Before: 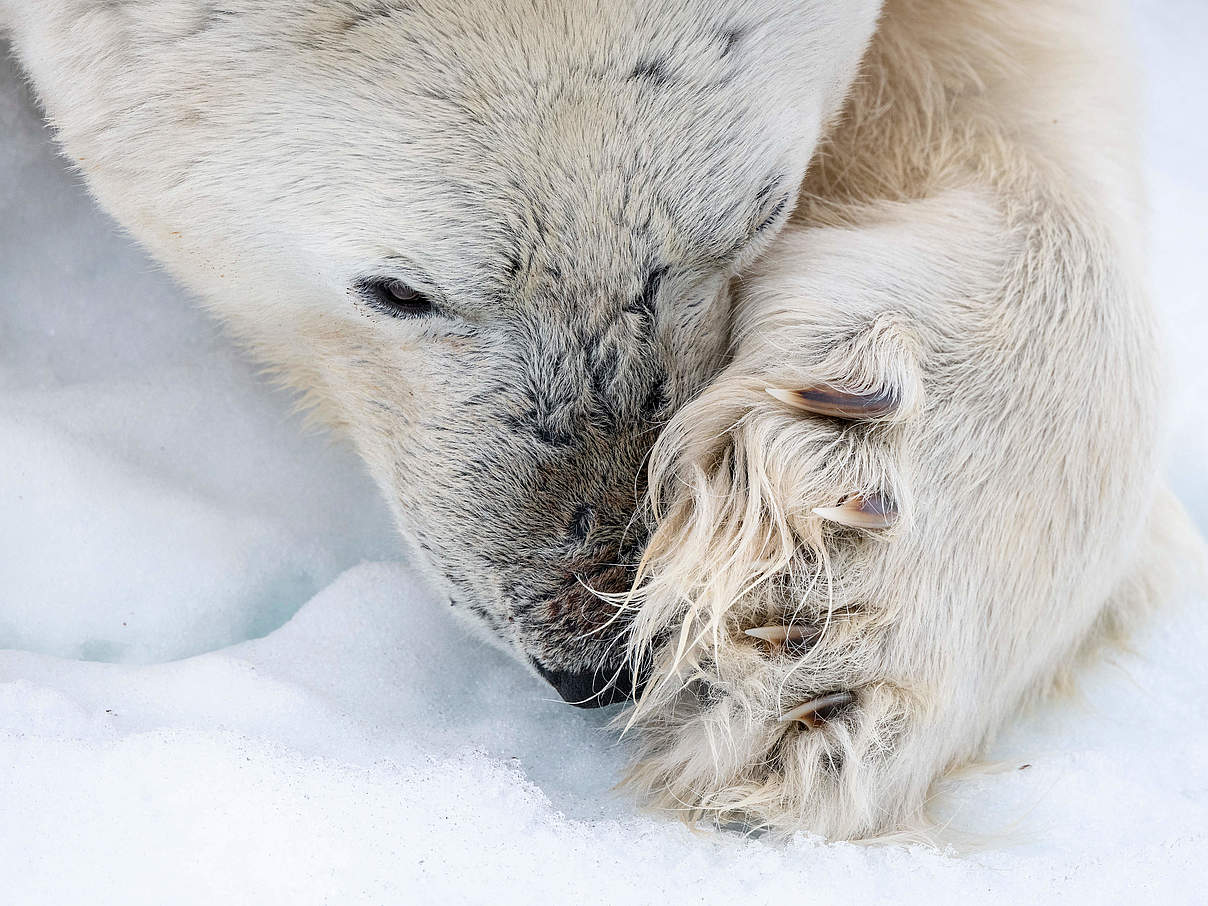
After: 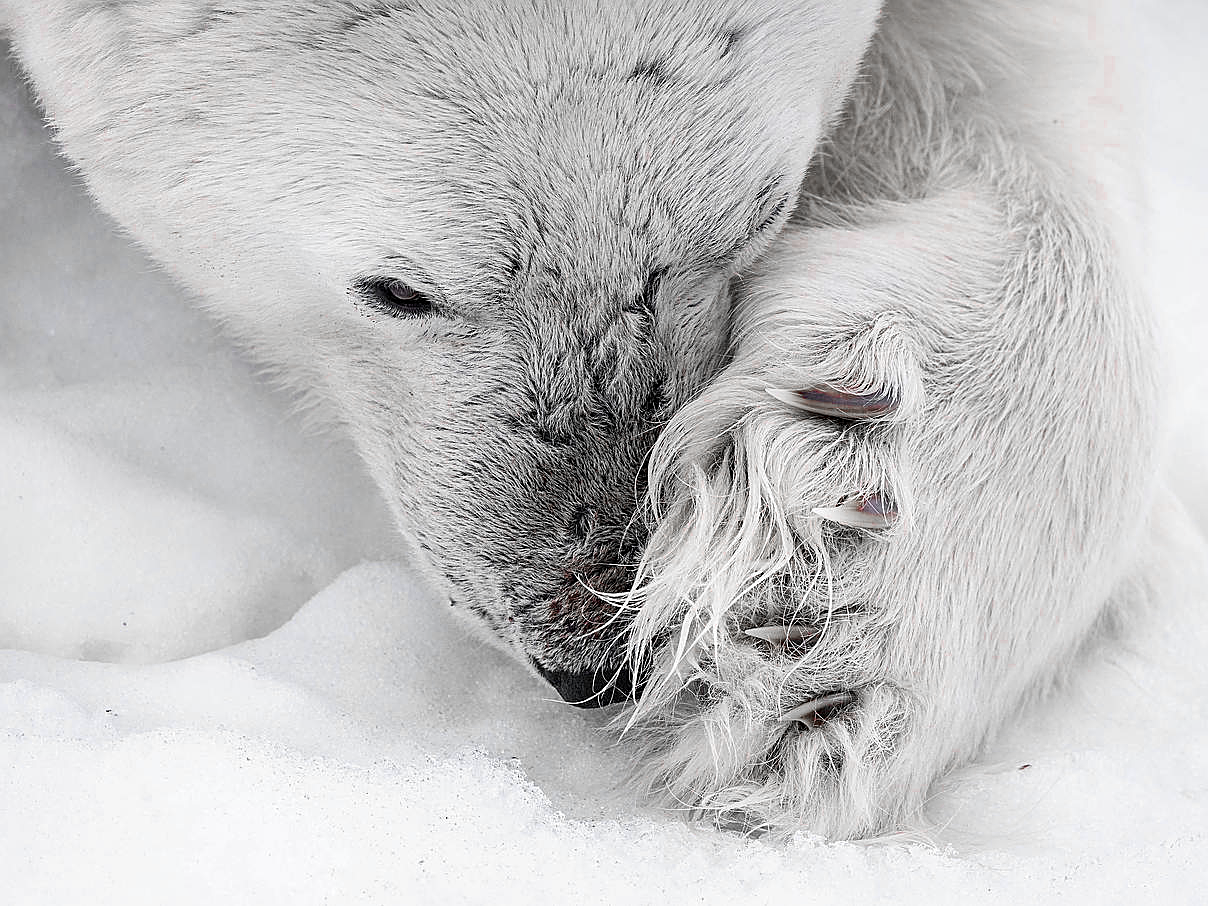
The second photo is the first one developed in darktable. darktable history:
sharpen: on, module defaults
tone equalizer: luminance estimator HSV value / RGB max
color zones: curves: ch0 [(0, 0.278) (0.143, 0.5) (0.286, 0.5) (0.429, 0.5) (0.571, 0.5) (0.714, 0.5) (0.857, 0.5) (1, 0.5)]; ch1 [(0, 1) (0.143, 0.165) (0.286, 0) (0.429, 0) (0.571, 0) (0.714, 0) (0.857, 0.5) (1, 0.5)]; ch2 [(0, 0.508) (0.143, 0.5) (0.286, 0.5) (0.429, 0.5) (0.571, 0.5) (0.714, 0.5) (0.857, 0.5) (1, 0.5)]
